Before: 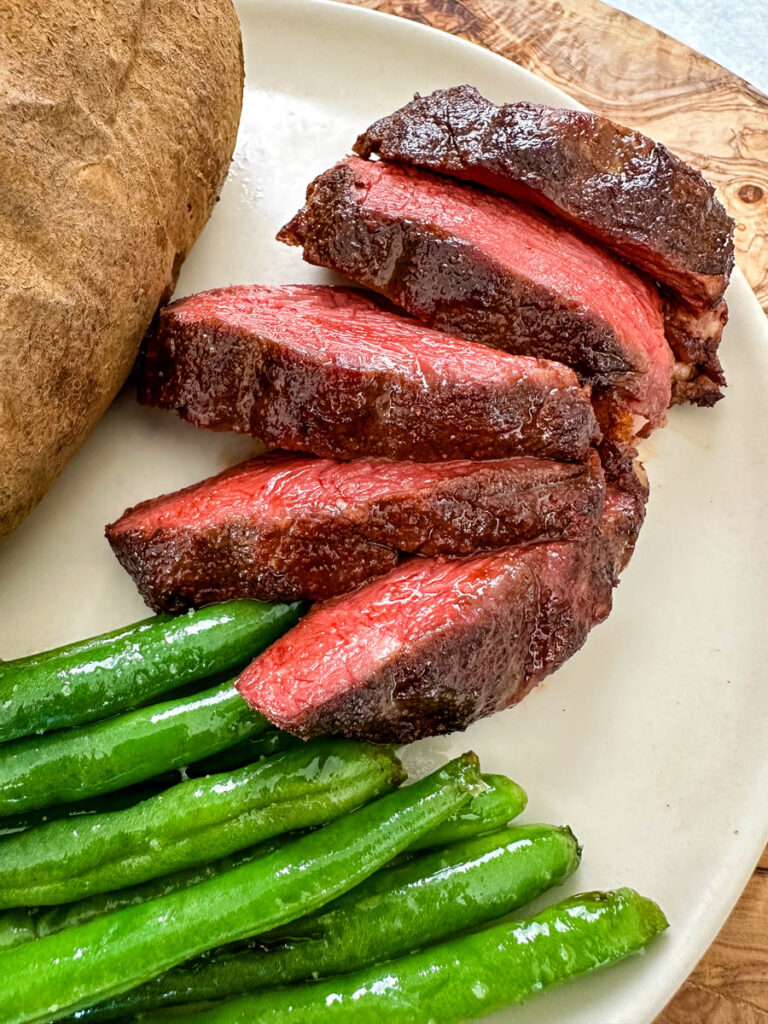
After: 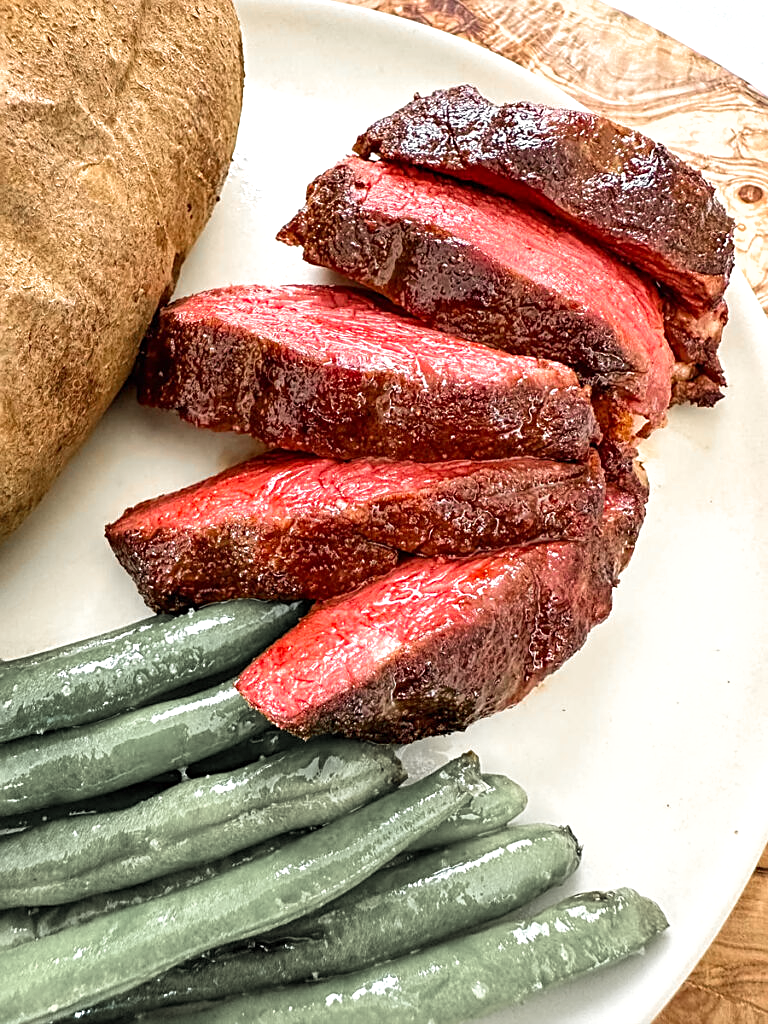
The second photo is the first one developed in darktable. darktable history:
velvia: strength 14.38%
sharpen: on, module defaults
color zones: curves: ch1 [(0, 0.638) (0.193, 0.442) (0.286, 0.15) (0.429, 0.14) (0.571, 0.142) (0.714, 0.154) (0.857, 0.175) (1, 0.638)]
exposure: black level correction 0, exposure 0.499 EV, compensate exposure bias true, compensate highlight preservation false
